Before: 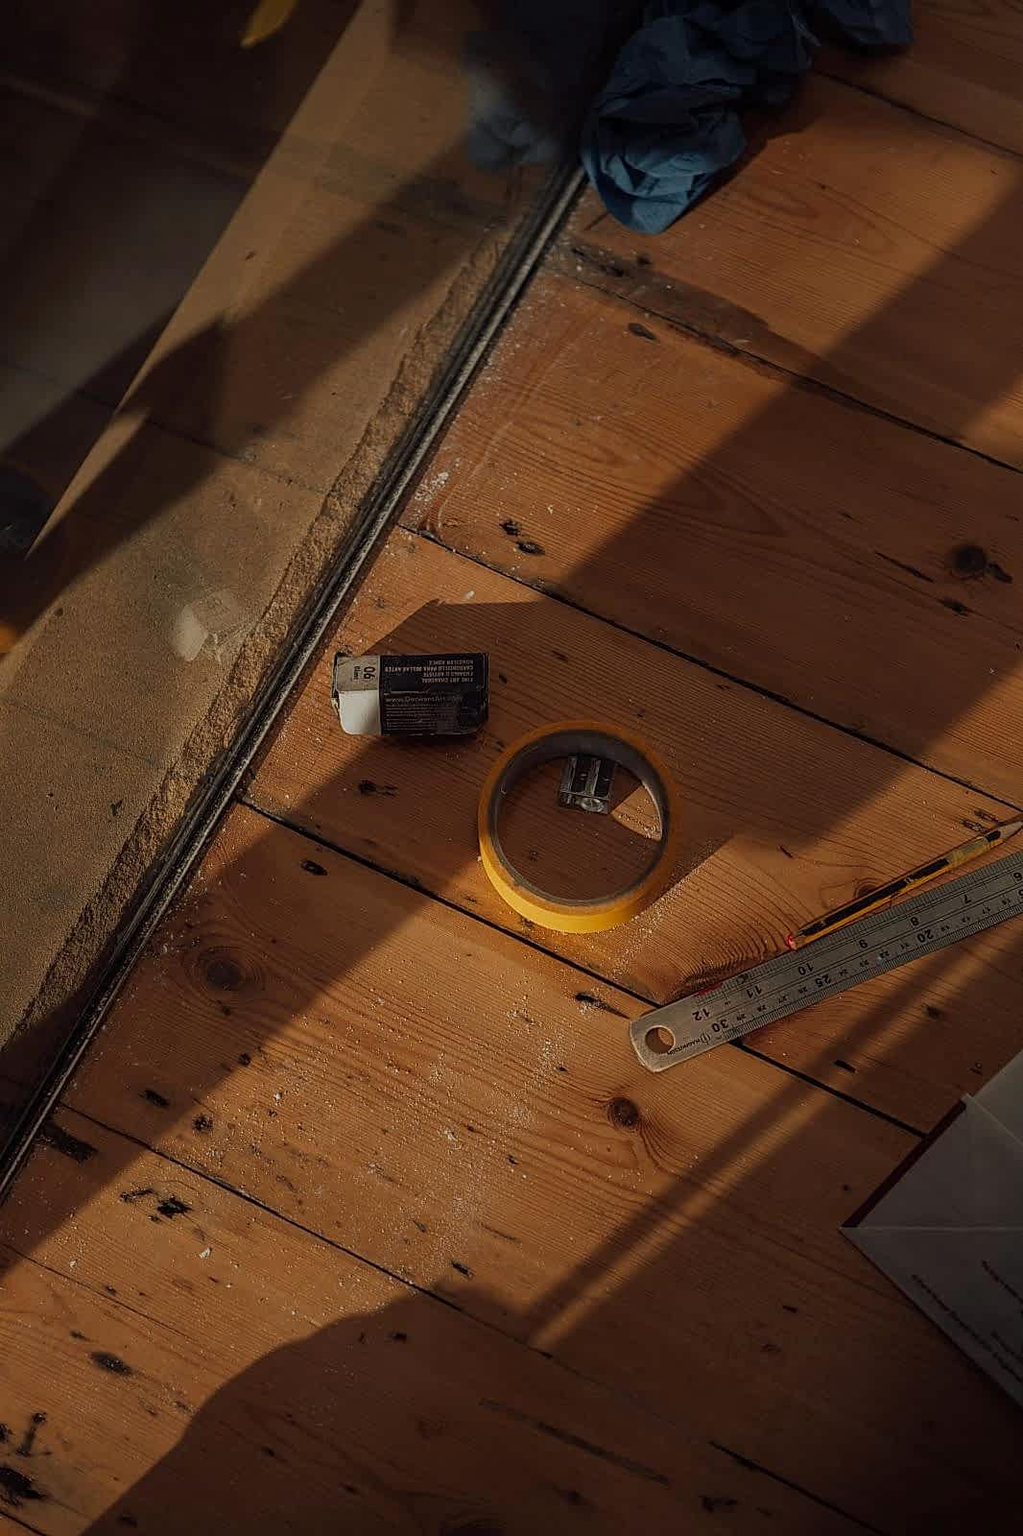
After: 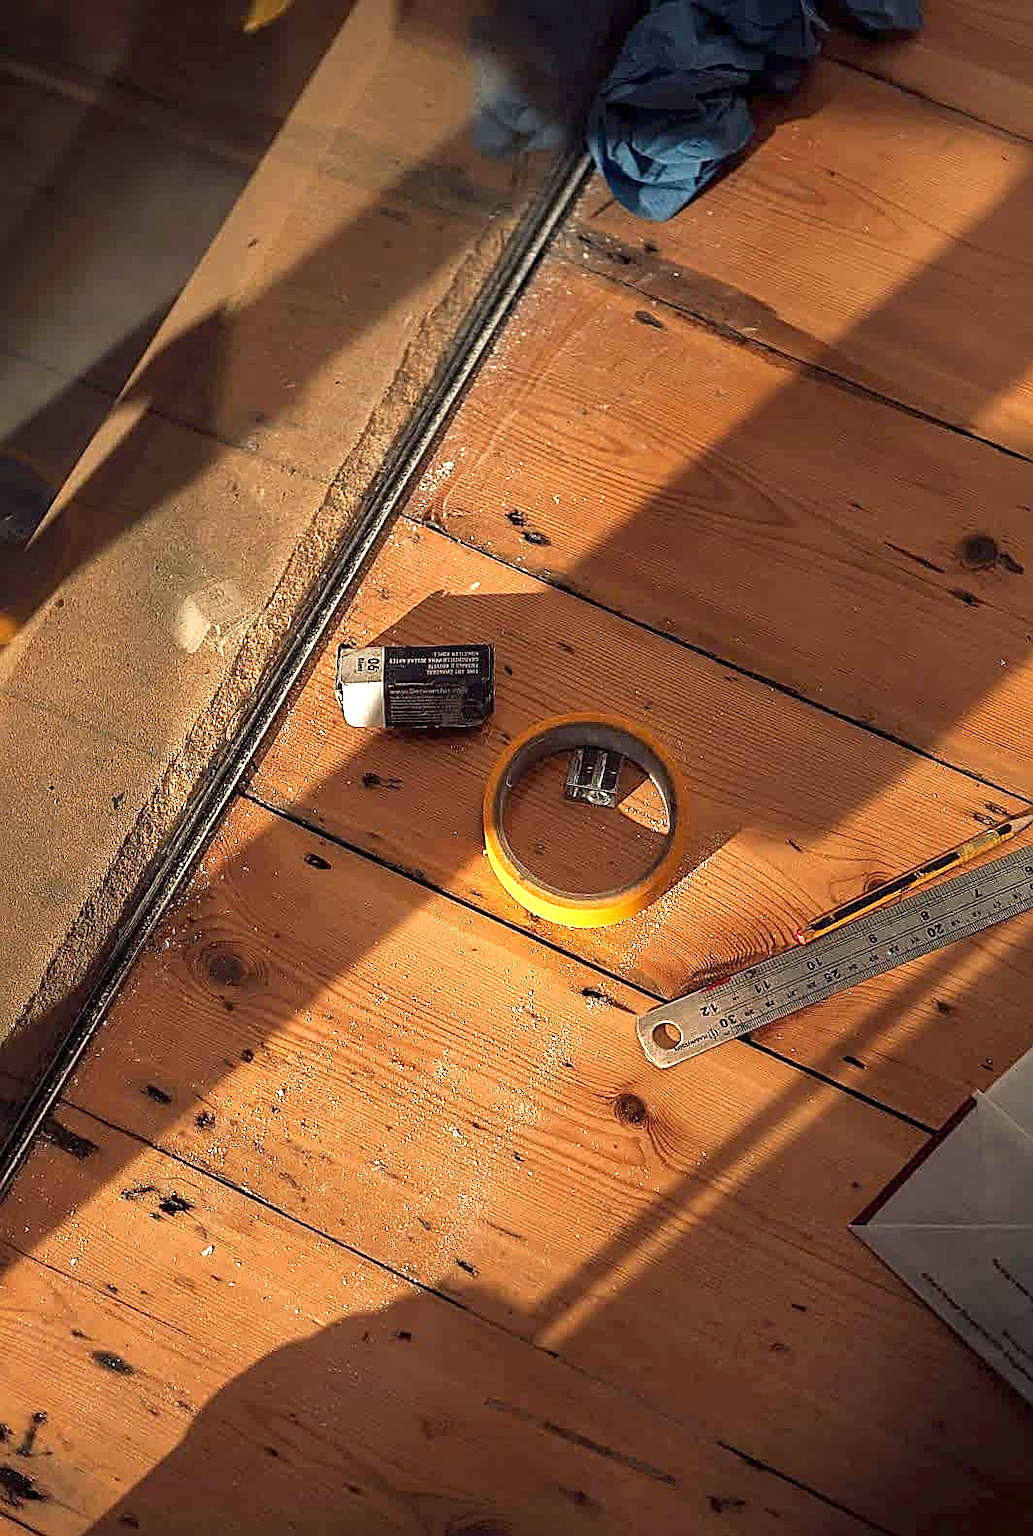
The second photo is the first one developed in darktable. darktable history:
exposure: black level correction 0.001, exposure 1.735 EV, compensate highlight preservation false
sharpen: on, module defaults
crop: top 1.049%, right 0.001%
